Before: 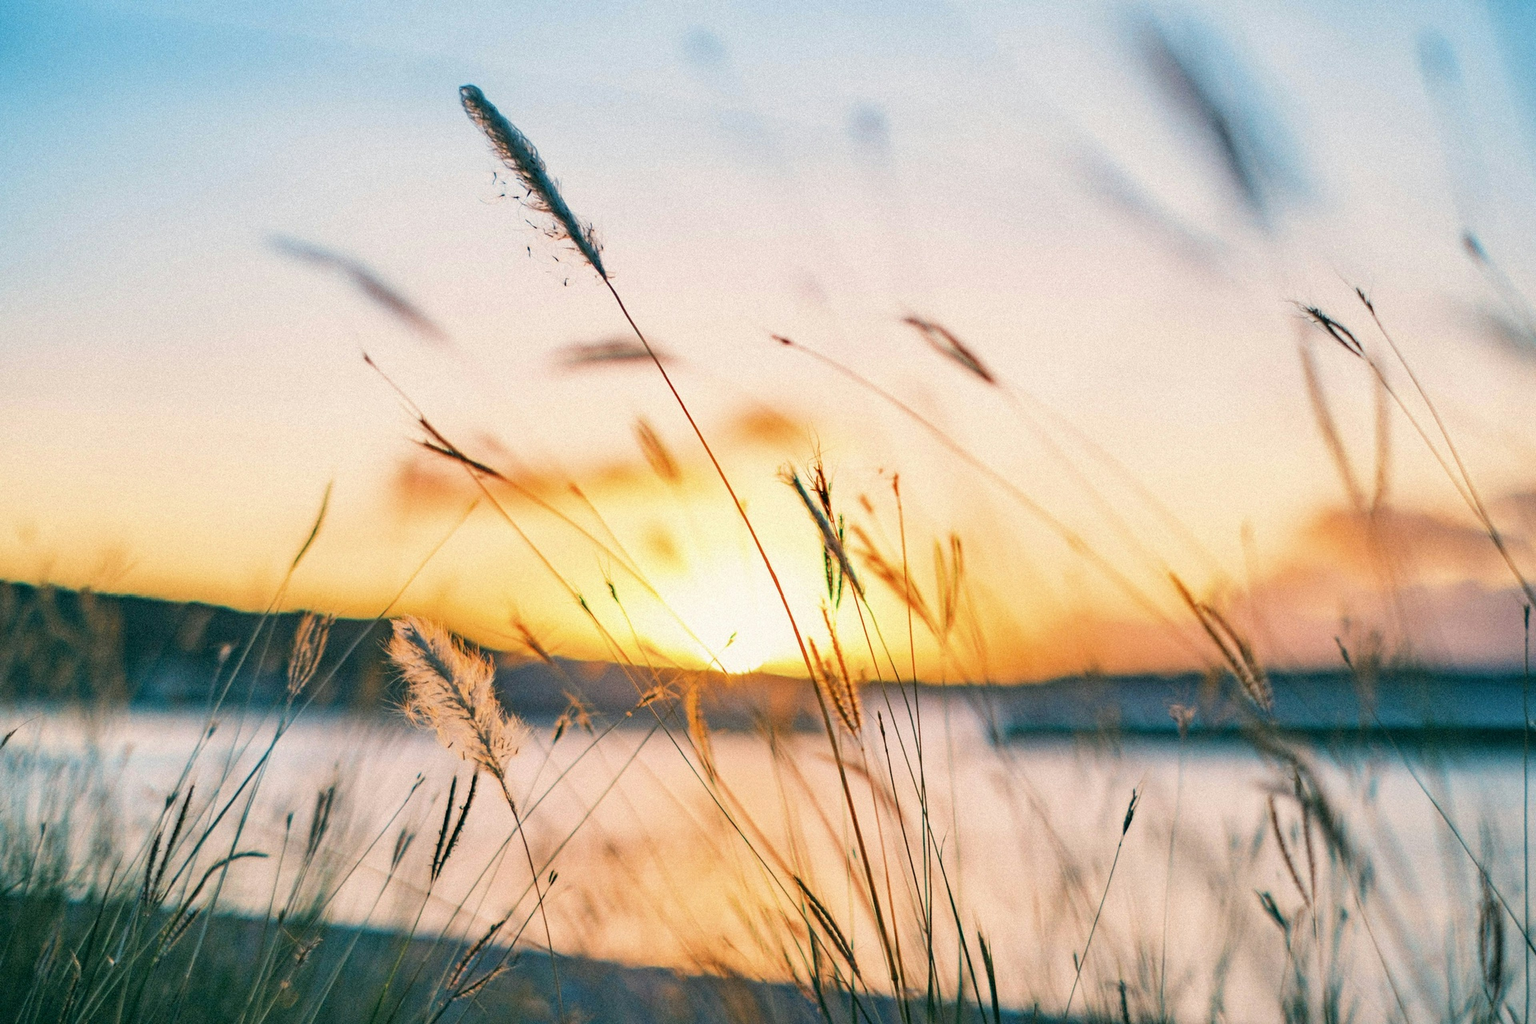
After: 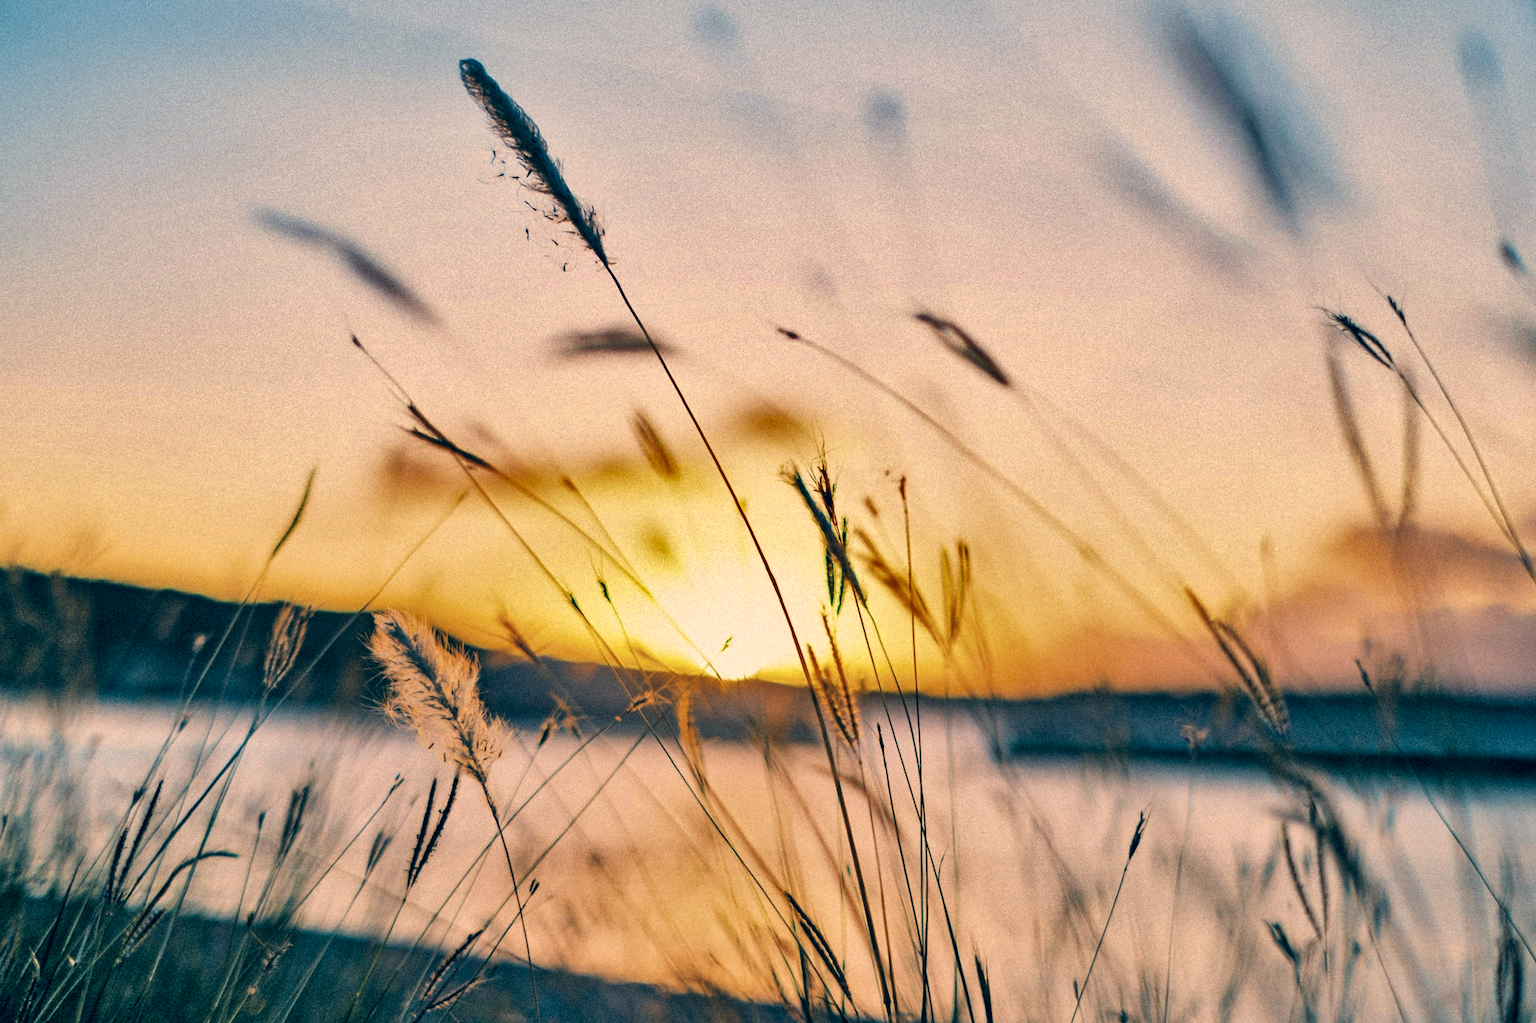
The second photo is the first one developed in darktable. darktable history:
color correction: highlights a* 10.37, highlights b* 14.57, shadows a* -9.91, shadows b* -14.83
crop and rotate: angle -1.6°
shadows and highlights: soften with gaussian
levels: levels [0.116, 0.574, 1]
